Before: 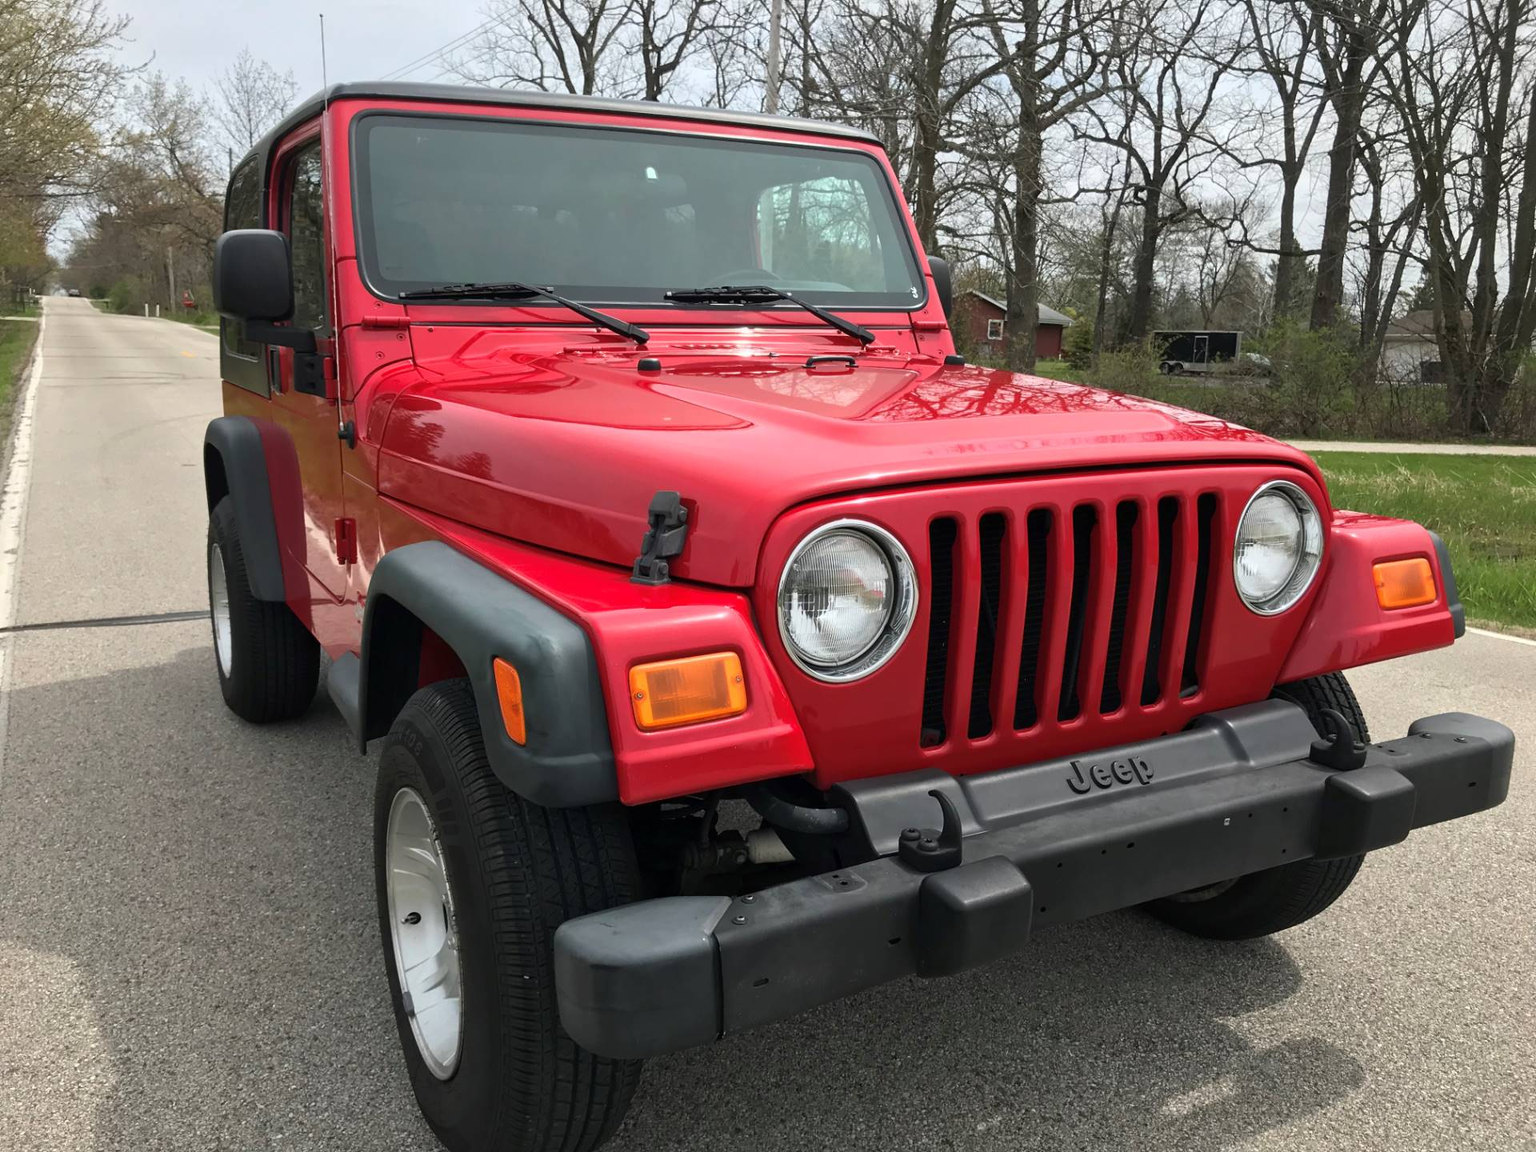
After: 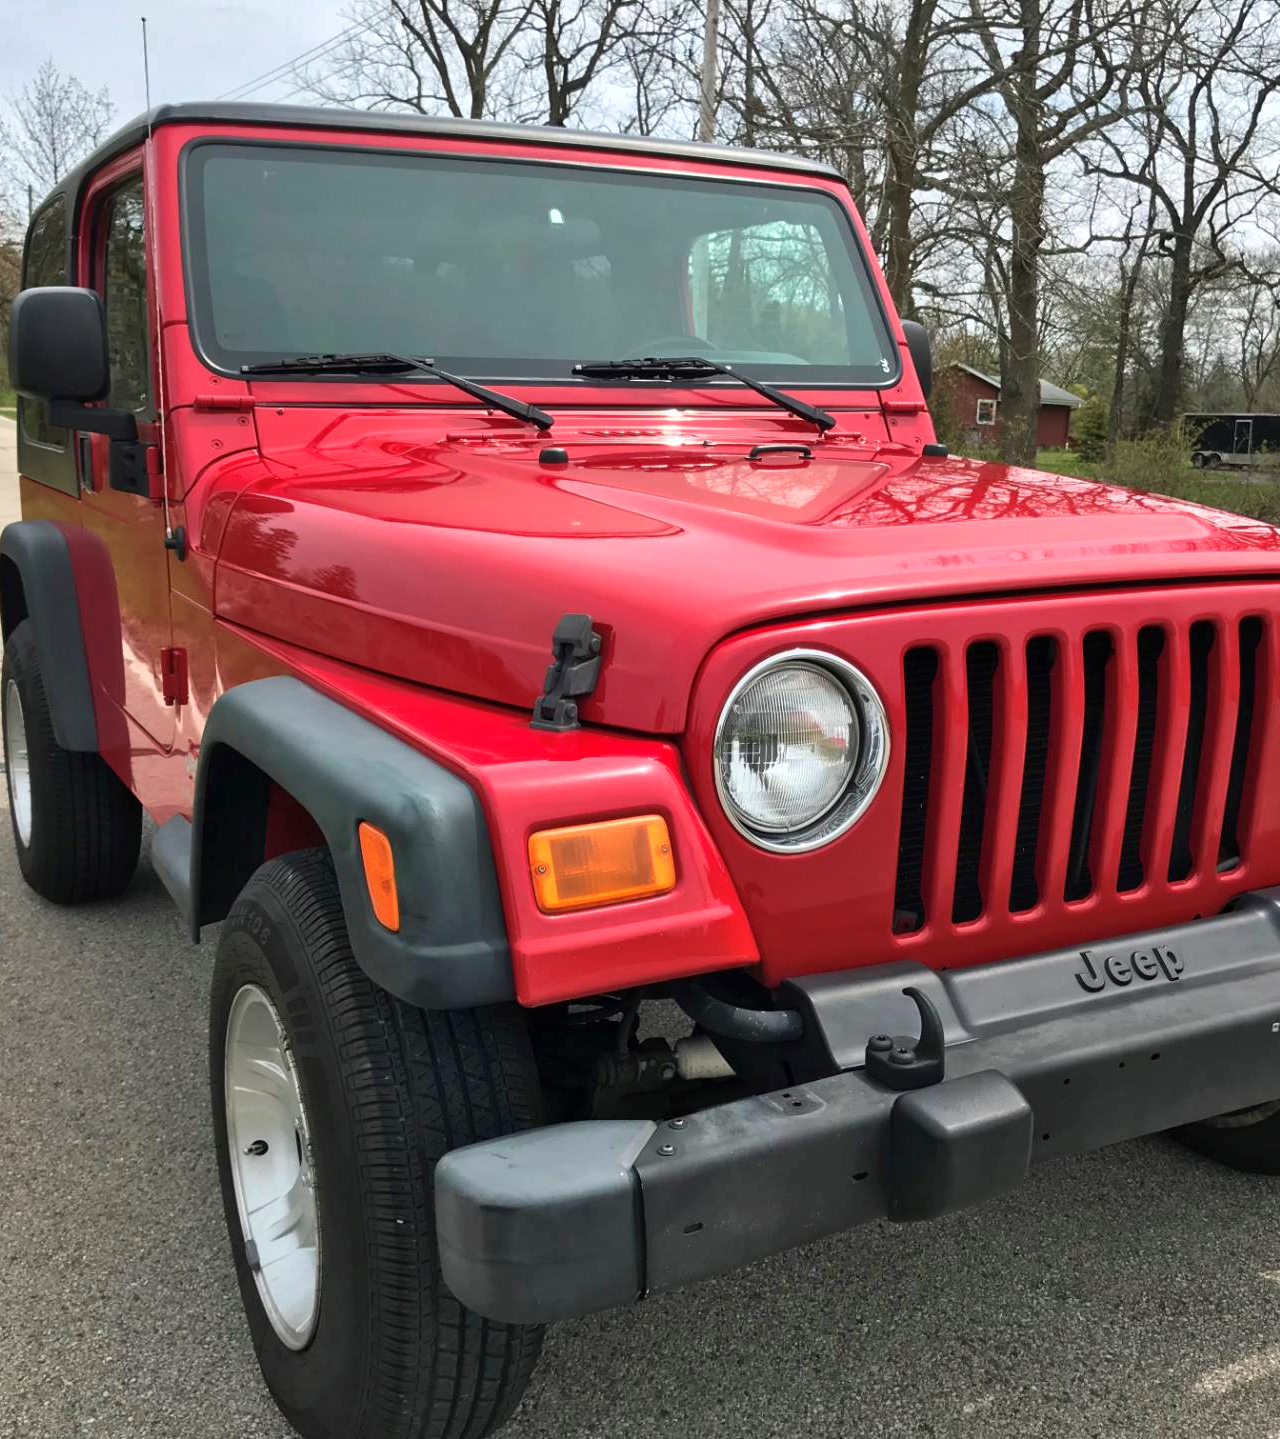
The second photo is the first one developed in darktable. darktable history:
crop and rotate: left 13.438%, right 19.885%
shadows and highlights: highlights color adjustment 32.22%, soften with gaussian
velvia: on, module defaults
exposure: exposure 0.129 EV, compensate highlight preservation false
